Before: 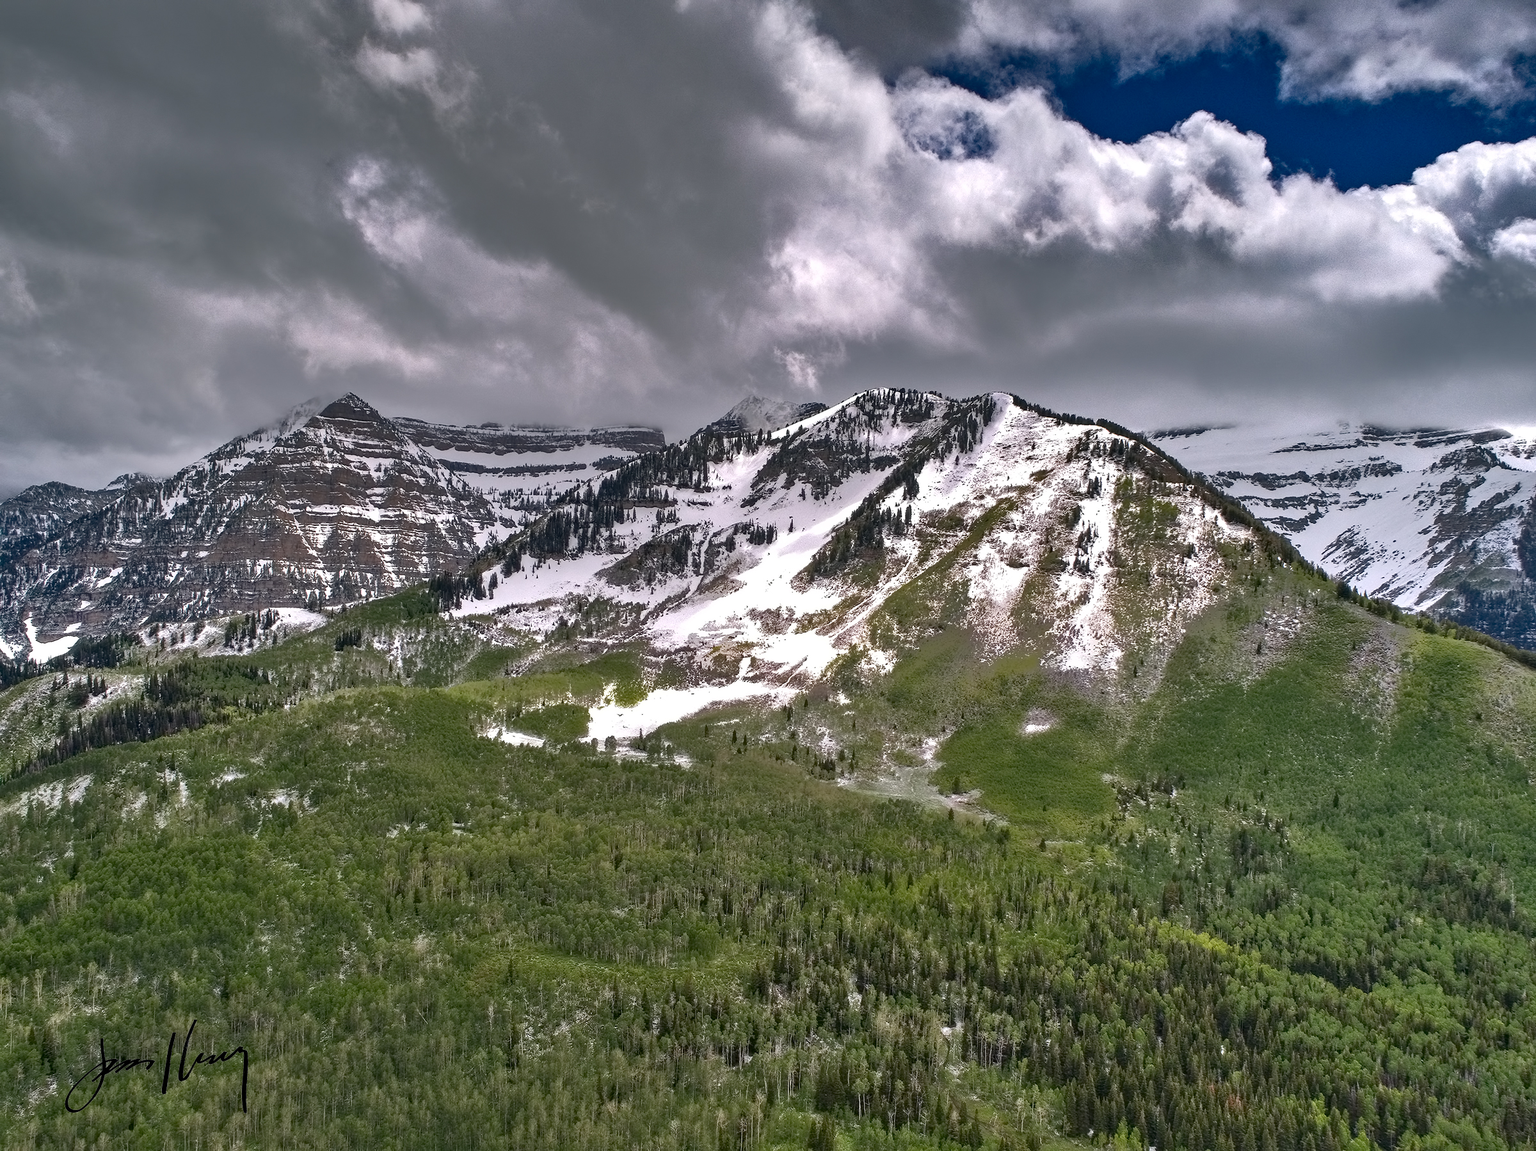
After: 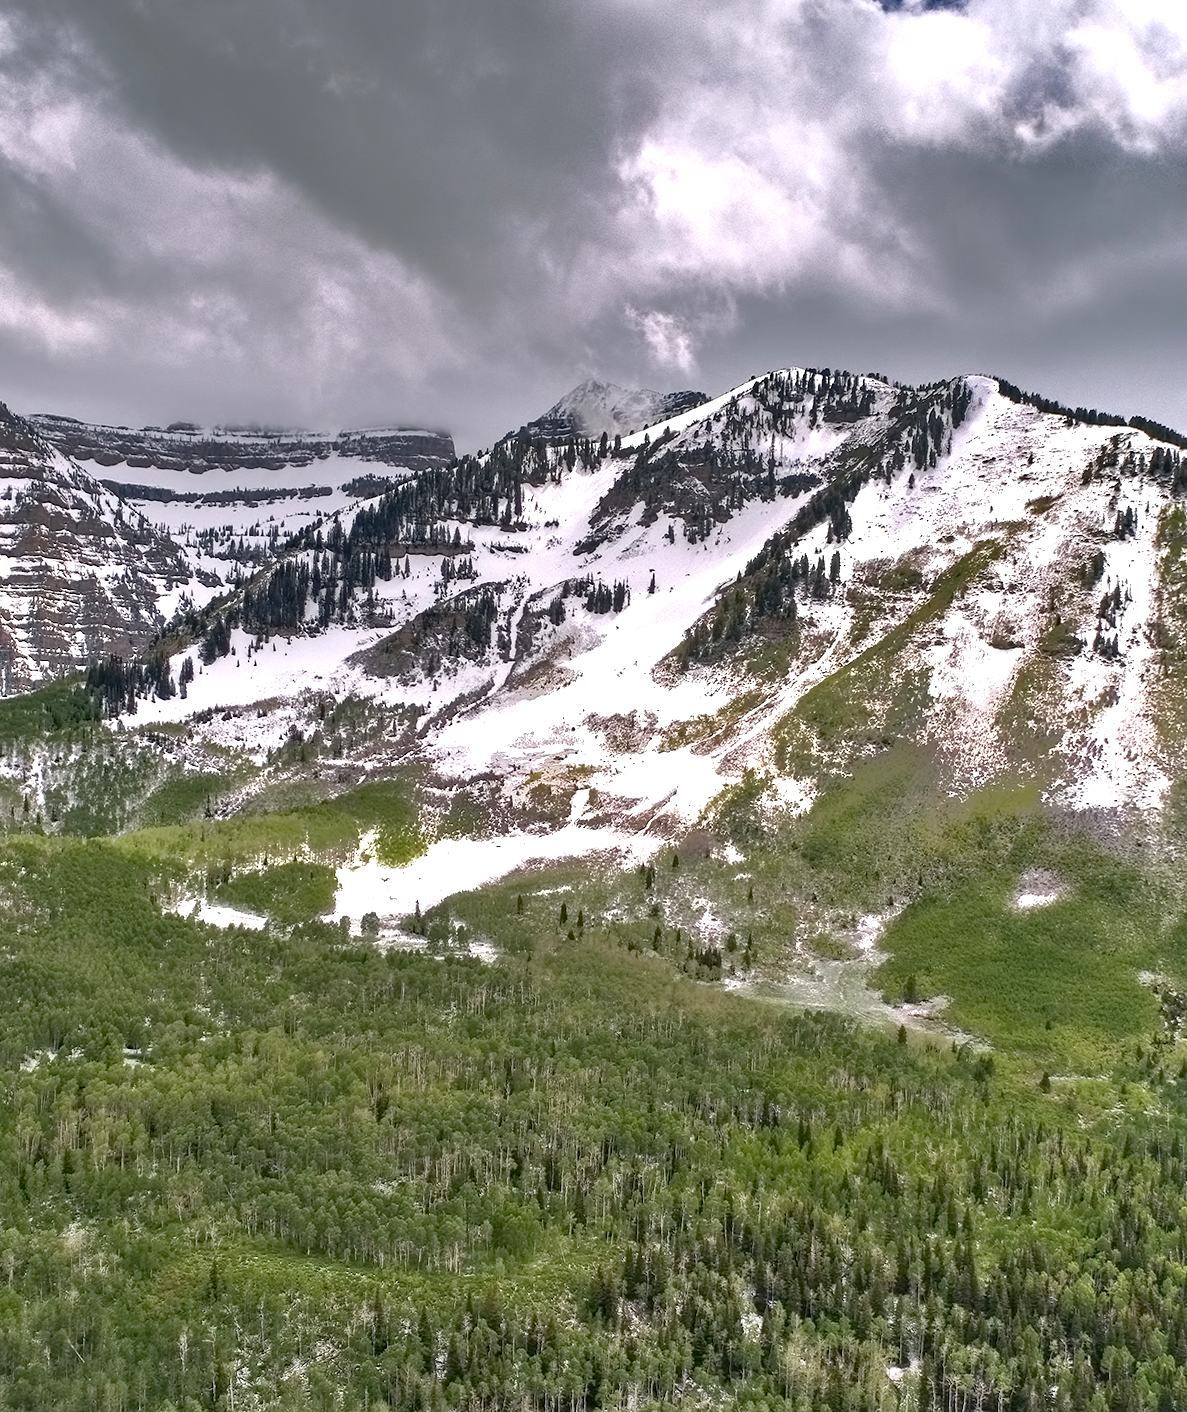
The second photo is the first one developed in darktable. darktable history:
crop and rotate: angle 0.02°, left 24.353%, top 13.219%, right 26.156%, bottom 8.224%
exposure: black level correction 0.001, exposure 0.5 EV, compensate exposure bias true, compensate highlight preservation false
